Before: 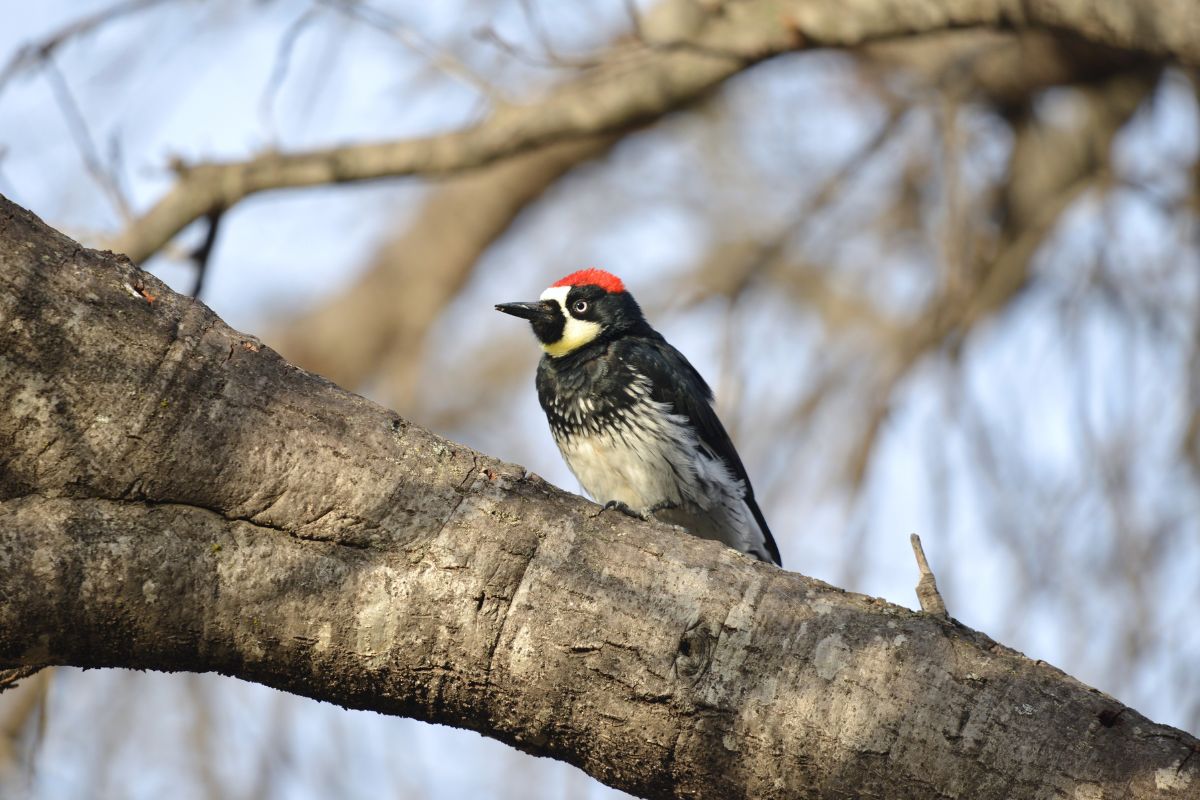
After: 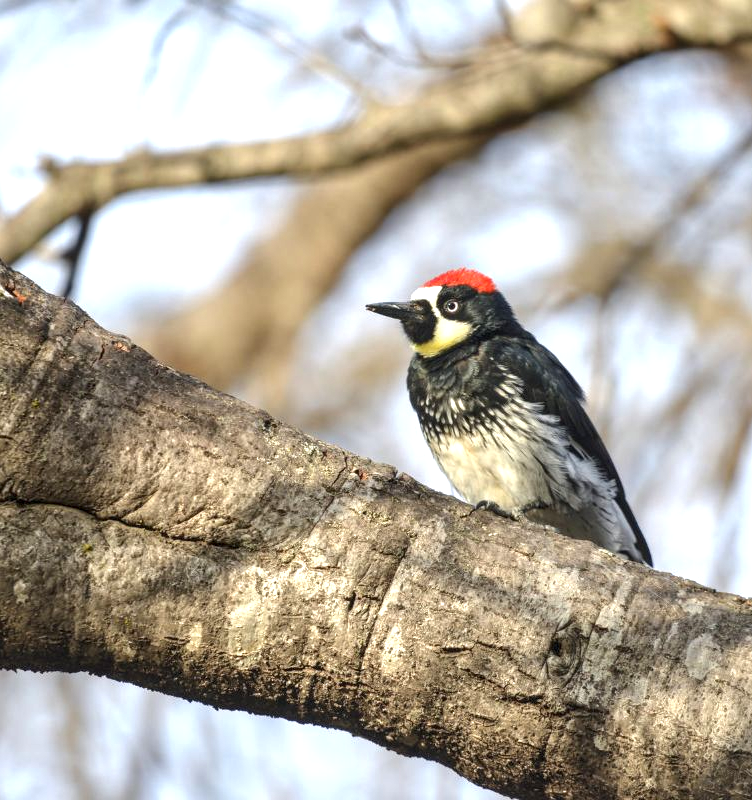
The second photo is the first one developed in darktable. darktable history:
local contrast: detail 130%
exposure: exposure 0.555 EV, compensate highlight preservation false
shadows and highlights: shadows 25.77, highlights -23.15
crop: left 10.76%, right 26.555%
